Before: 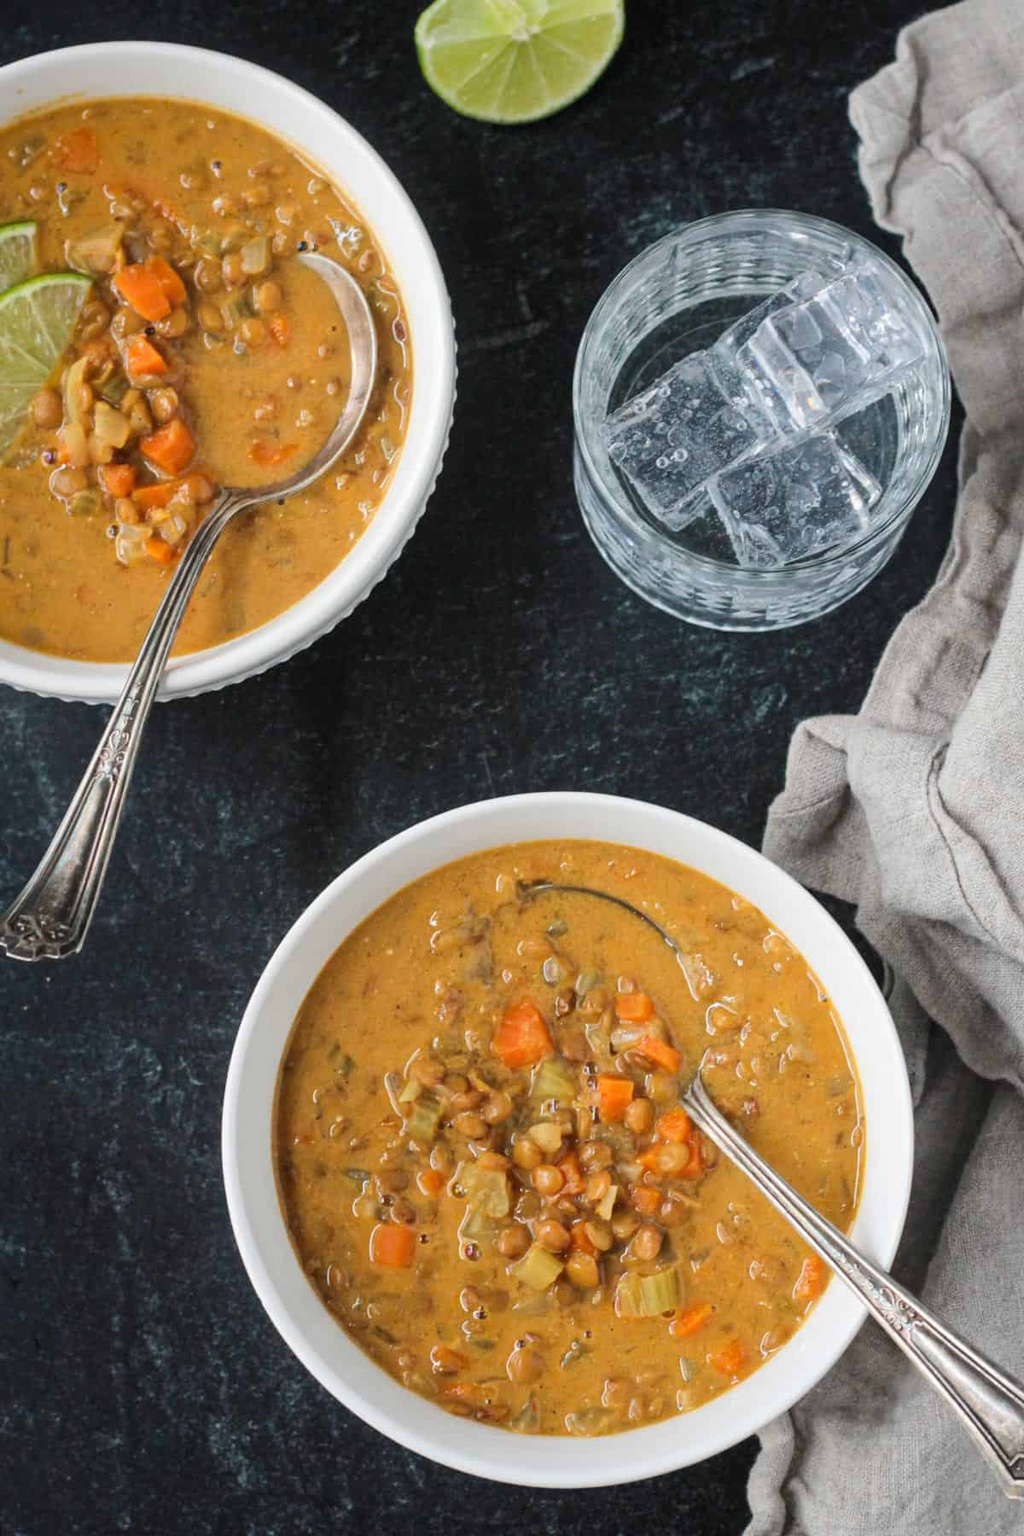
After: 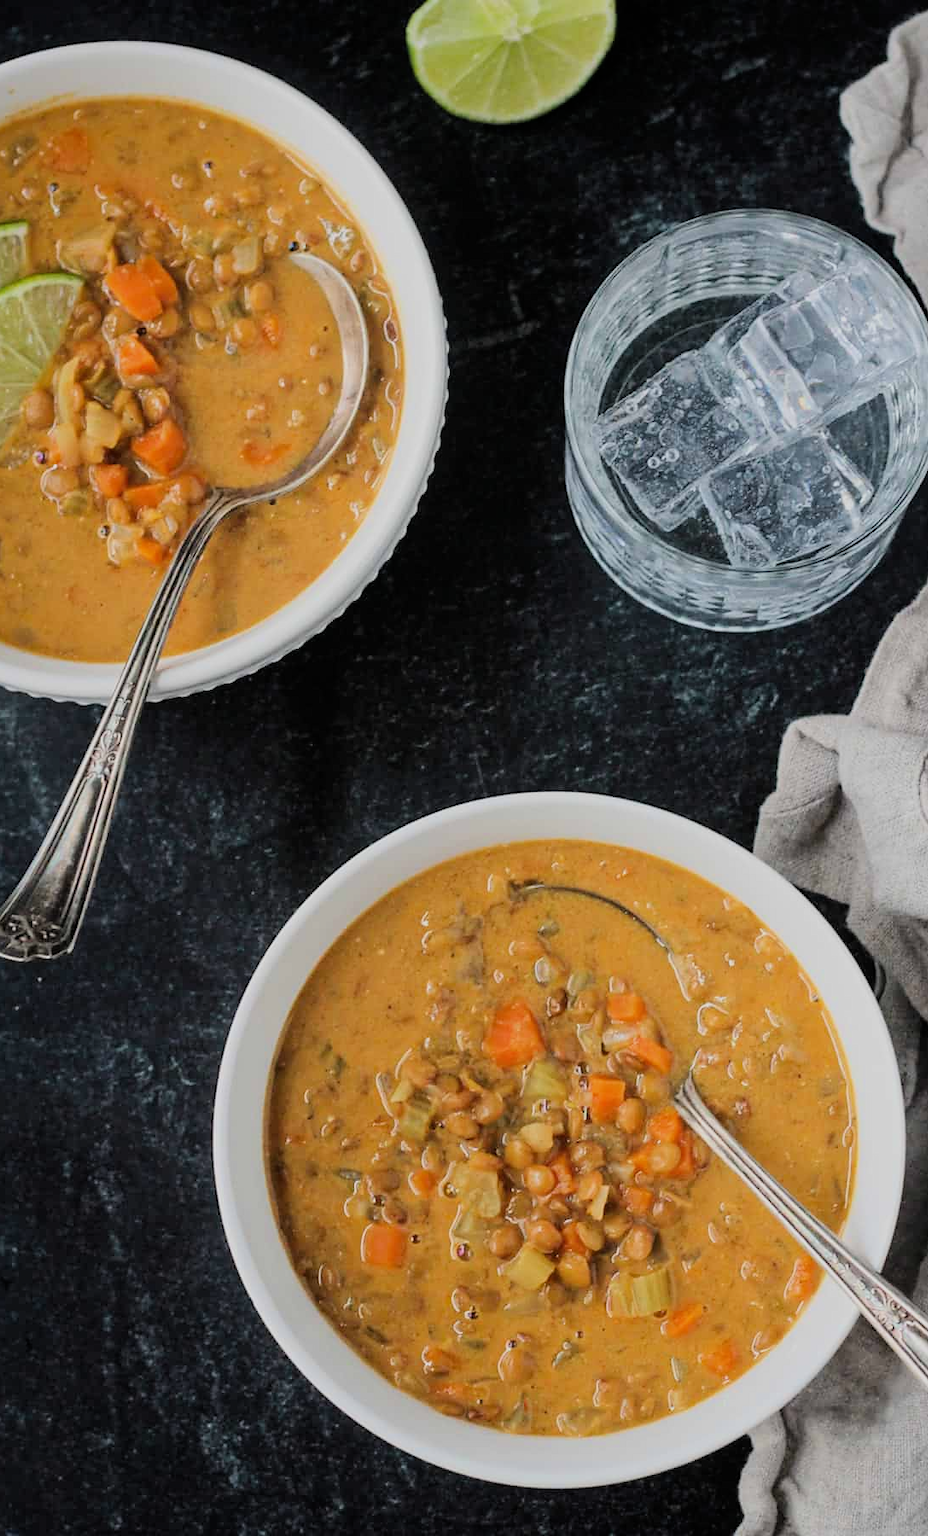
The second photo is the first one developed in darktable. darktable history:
sharpen: radius 1.541, amount 0.37, threshold 1.625
filmic rgb: black relative exposure -7.65 EV, white relative exposure 4.56 EV, threshold 2.95 EV, hardness 3.61, contrast 1.052, color science v6 (2022), enable highlight reconstruction true
crop and rotate: left 0.883%, right 8.417%
